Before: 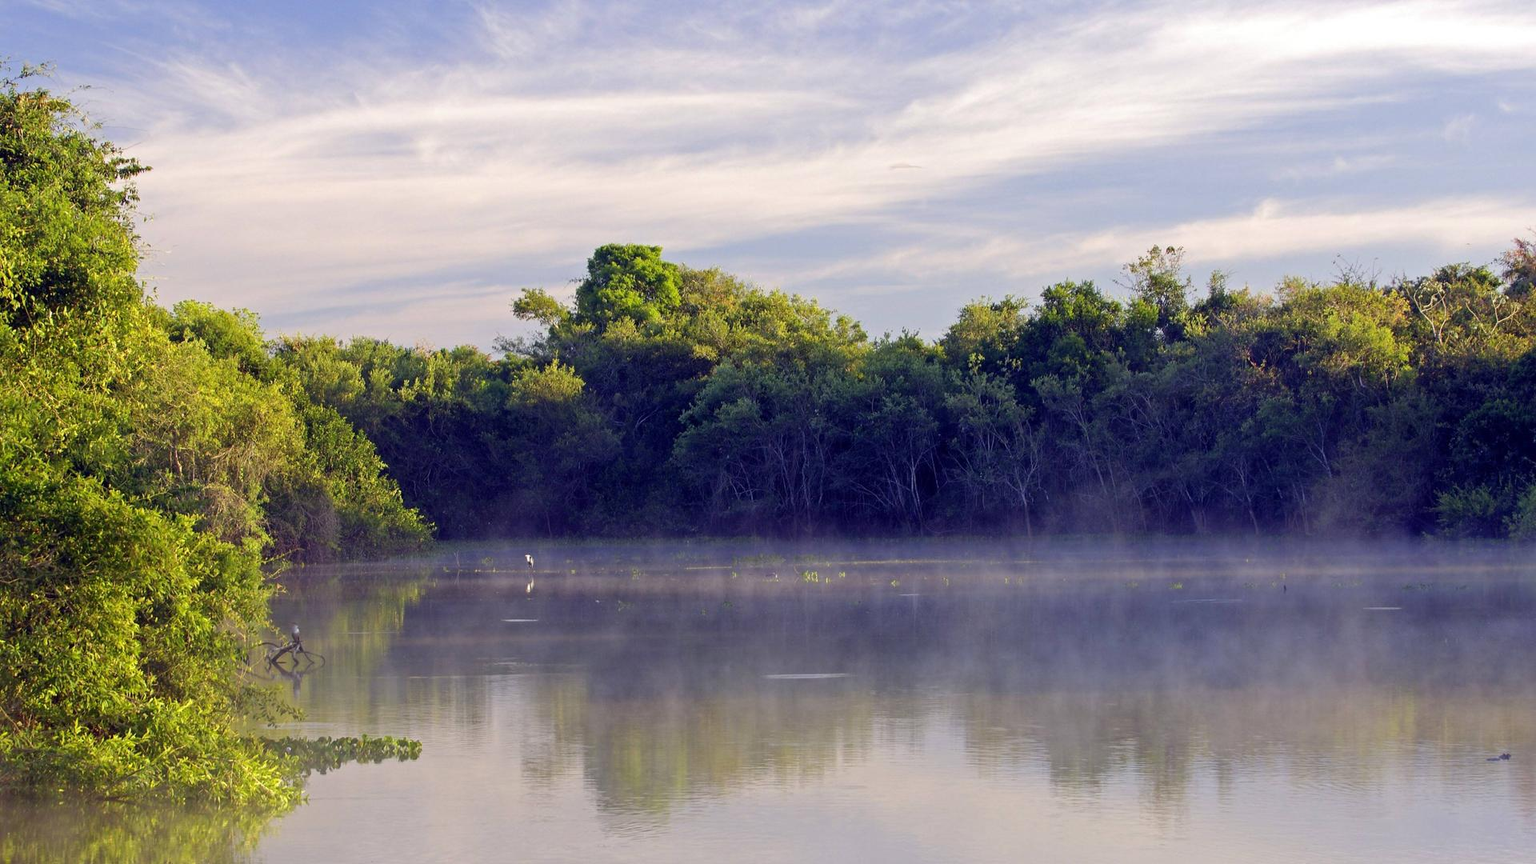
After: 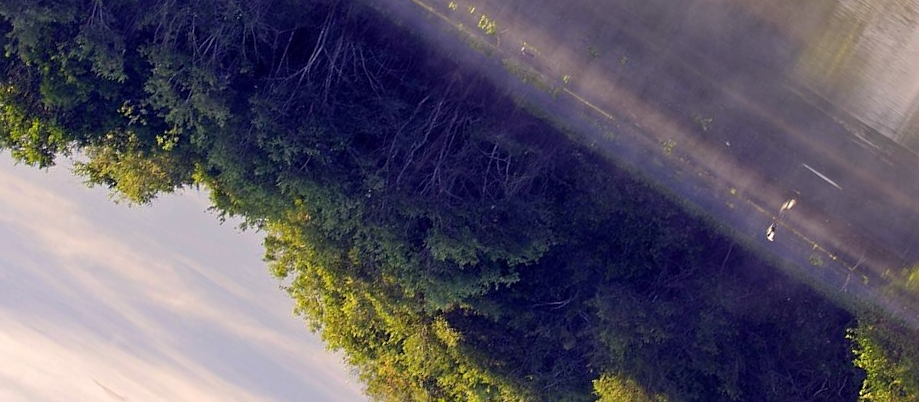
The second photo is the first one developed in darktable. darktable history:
color correction: highlights a* 3.81, highlights b* 5.15
sharpen: amount 0.211
crop and rotate: angle 147.15°, left 9.216%, top 15.611%, right 4.364%, bottom 17.121%
